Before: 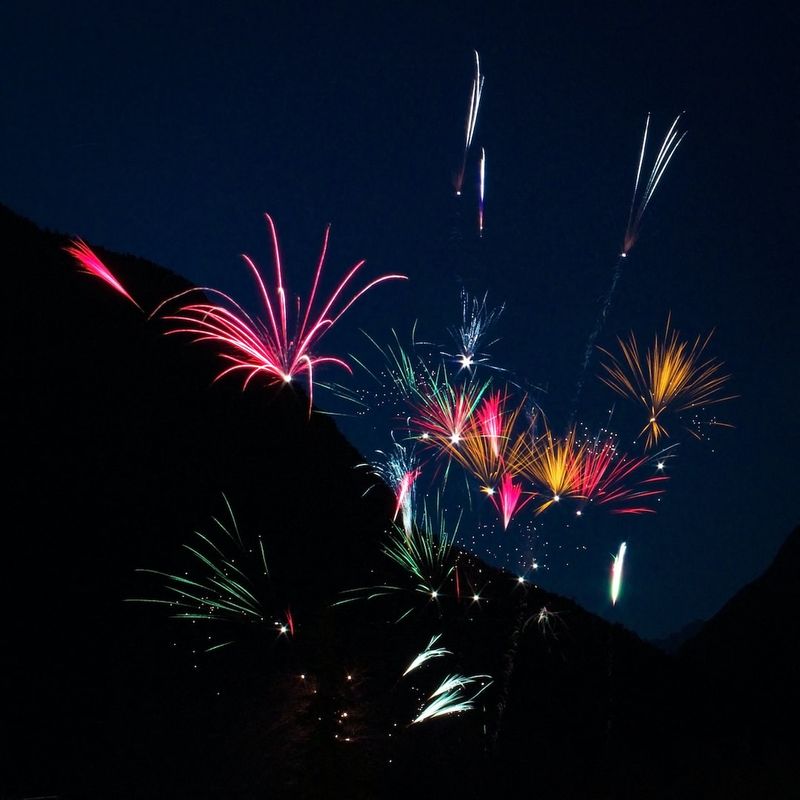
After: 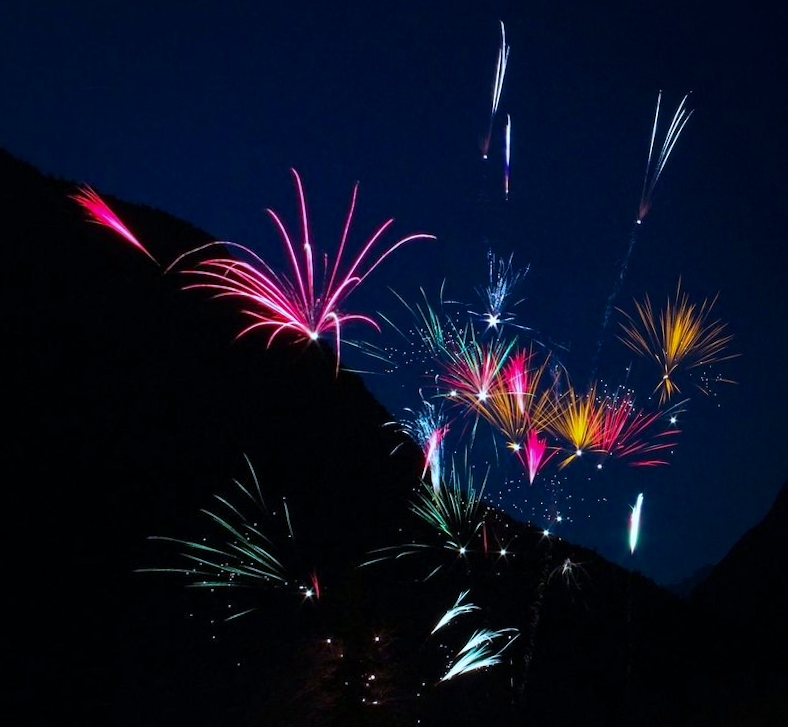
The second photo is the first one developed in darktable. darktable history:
rotate and perspective: rotation -0.013°, lens shift (vertical) -0.027, lens shift (horizontal) 0.178, crop left 0.016, crop right 0.989, crop top 0.082, crop bottom 0.918
white balance: red 0.926, green 1.003, blue 1.133
color balance rgb: perceptual saturation grading › global saturation 10%, global vibrance 20%
